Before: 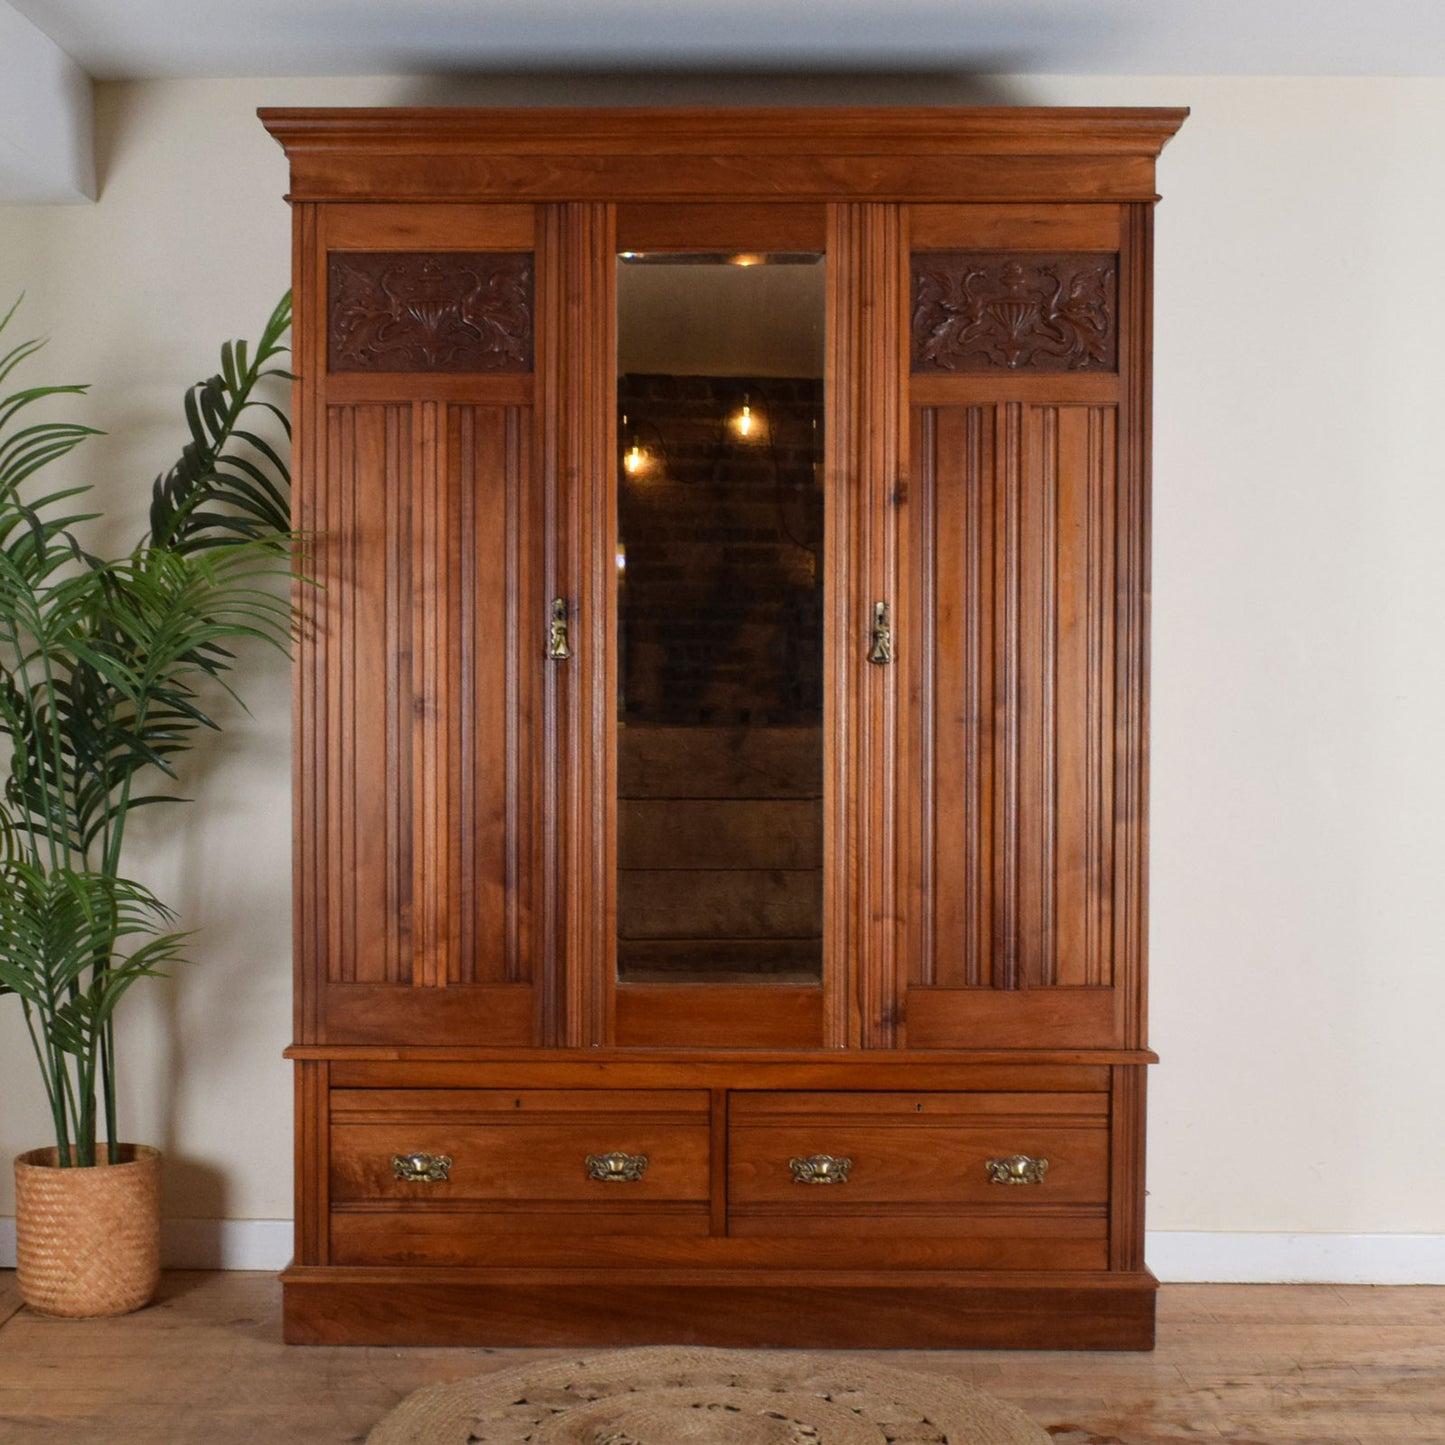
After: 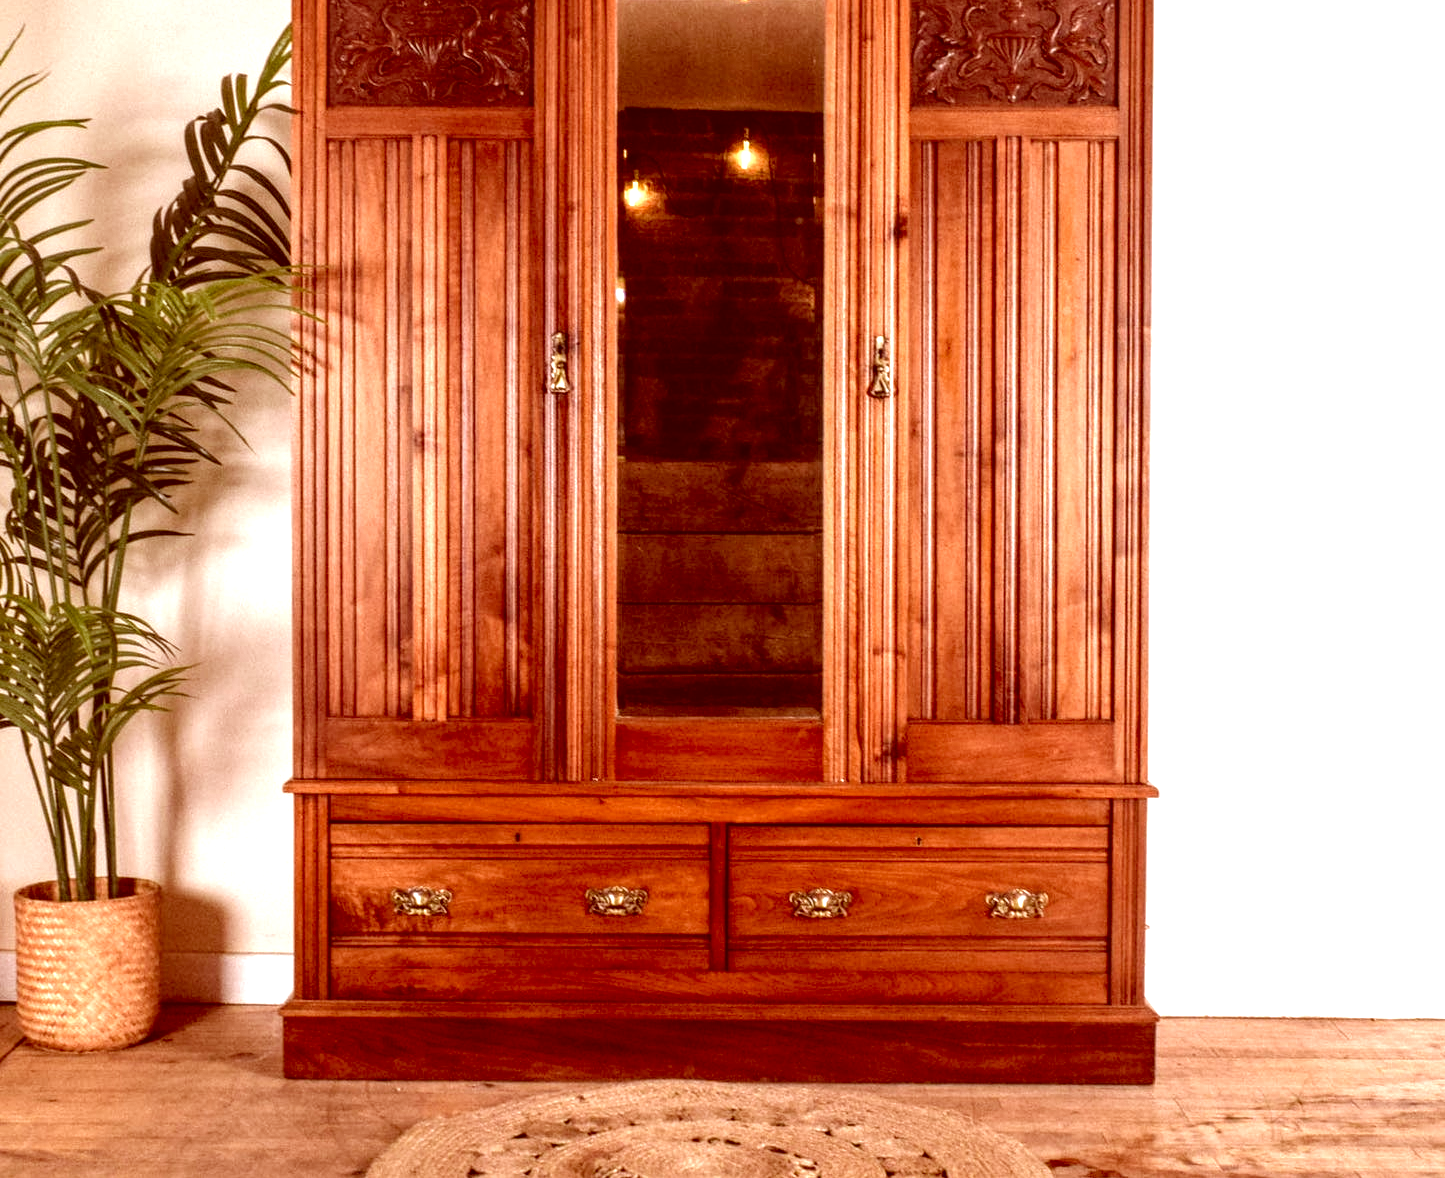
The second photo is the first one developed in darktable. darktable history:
exposure: black level correction 0, exposure 1 EV, compensate highlight preservation false
crop and rotate: top 18.42%
local contrast: highlights 15%, shadows 37%, detail 183%, midtone range 0.467
shadows and highlights: shadows 20.51, highlights -20.62, soften with gaussian
color correction: highlights a* 9.38, highlights b* 8.67, shadows a* 39.78, shadows b* 39.51, saturation 0.817
levels: levels [0, 0.478, 1]
